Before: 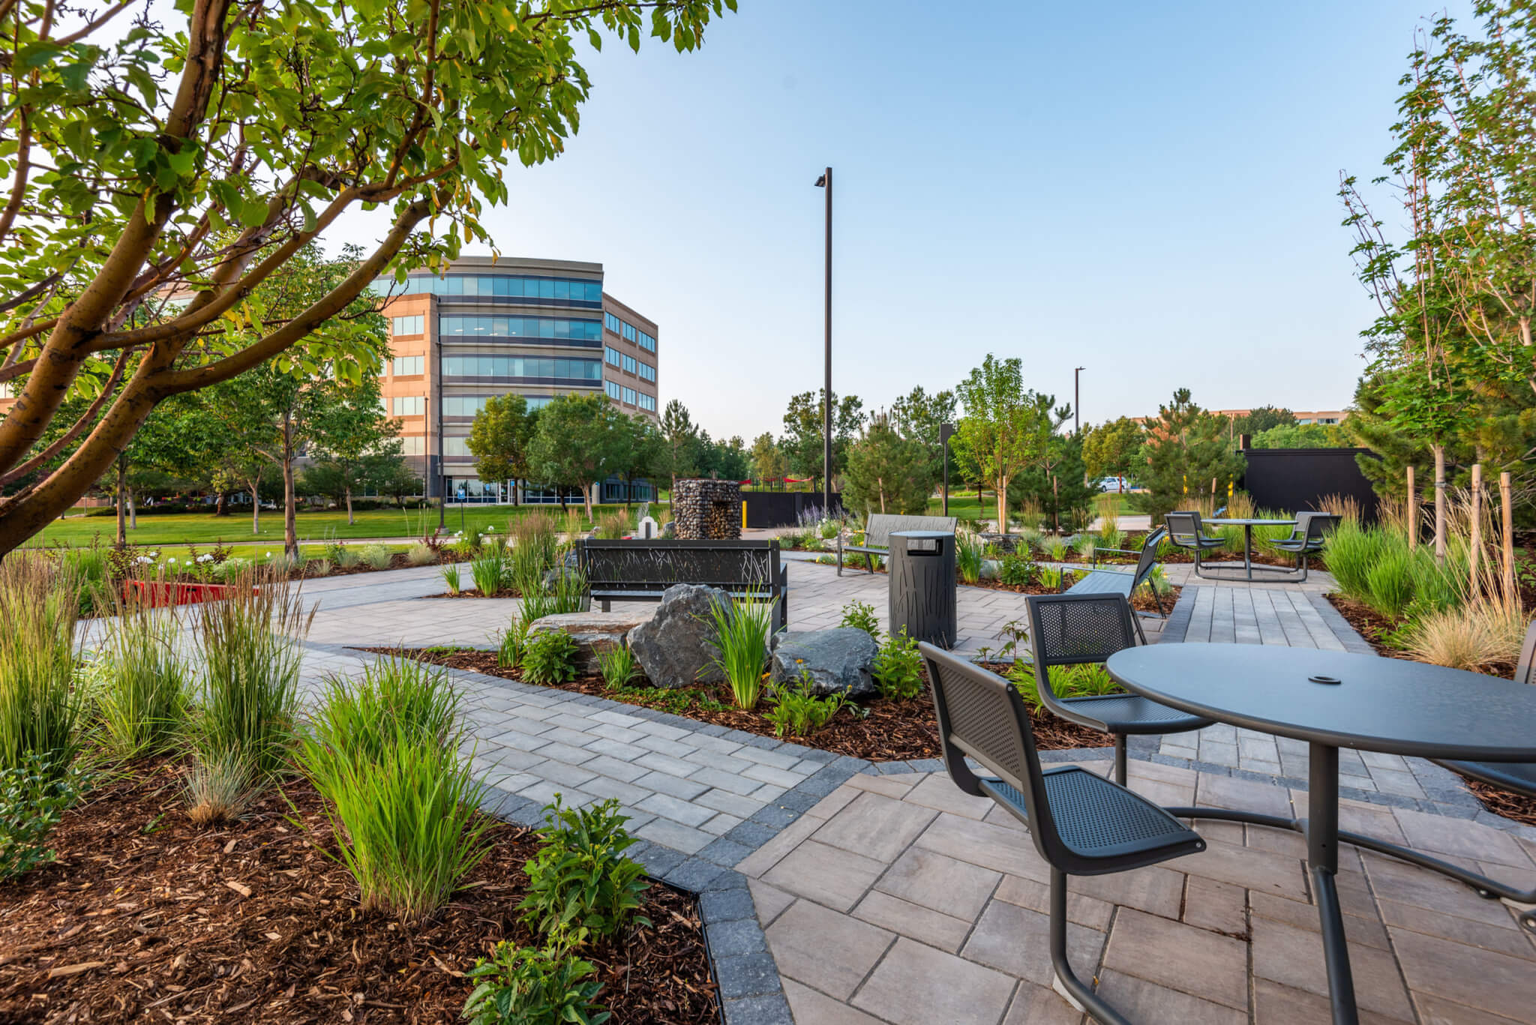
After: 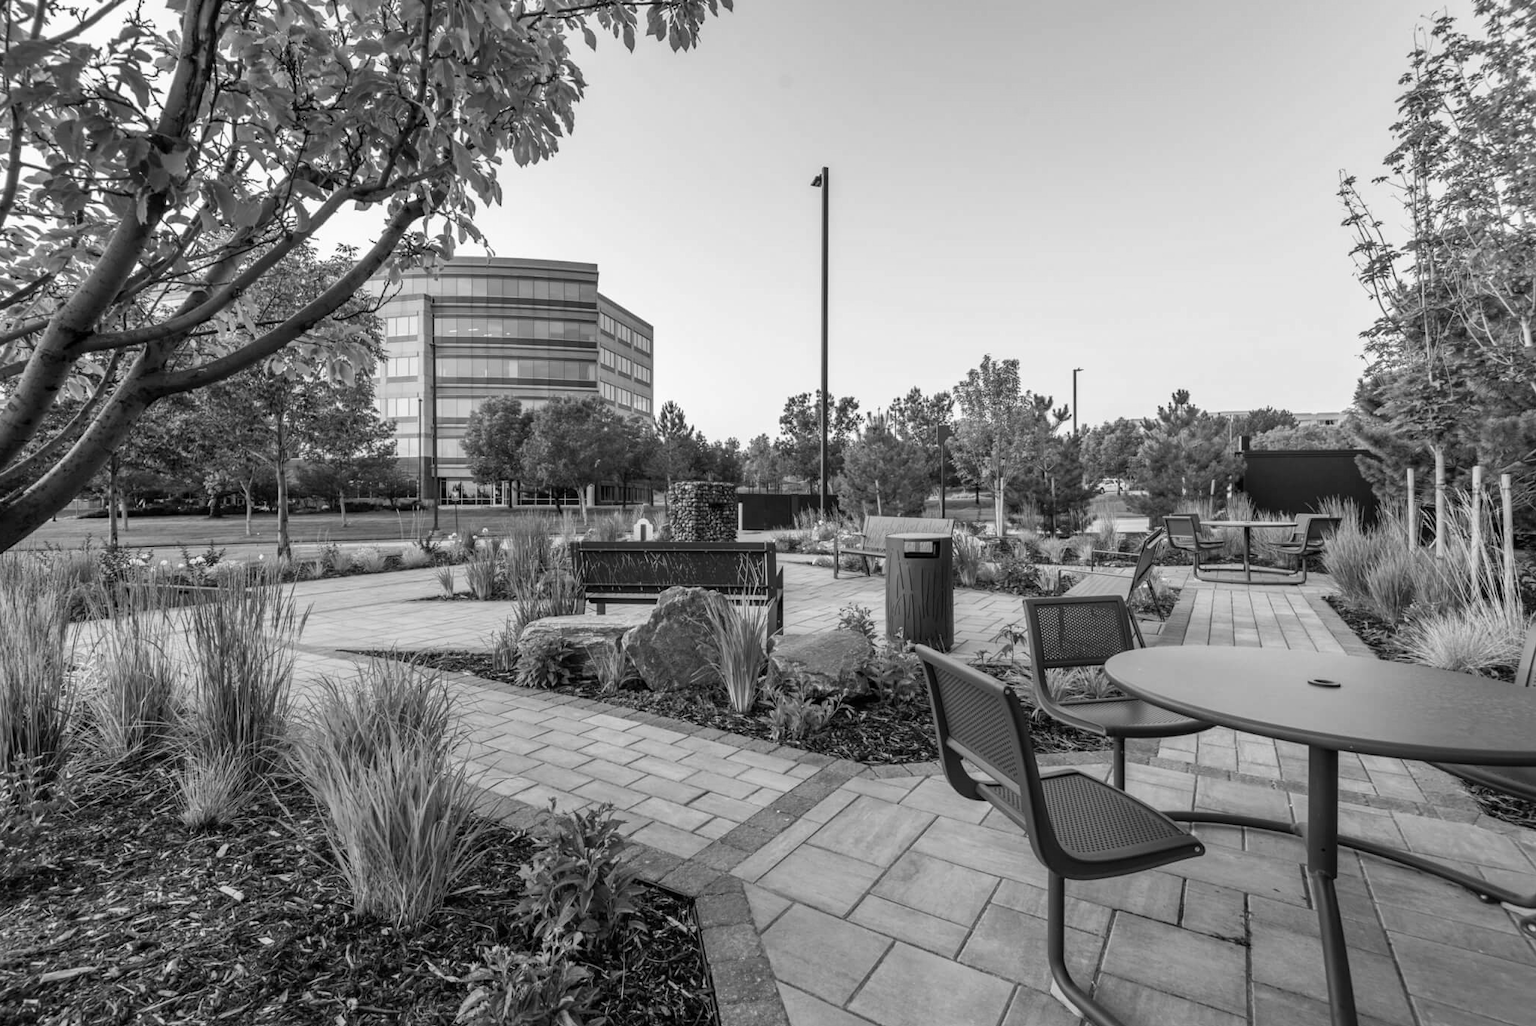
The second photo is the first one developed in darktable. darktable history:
monochrome: on, module defaults
crop and rotate: left 0.614%, top 0.179%, bottom 0.309%
color correction: highlights a* 4.02, highlights b* 4.98, shadows a* -7.55, shadows b* 4.98
